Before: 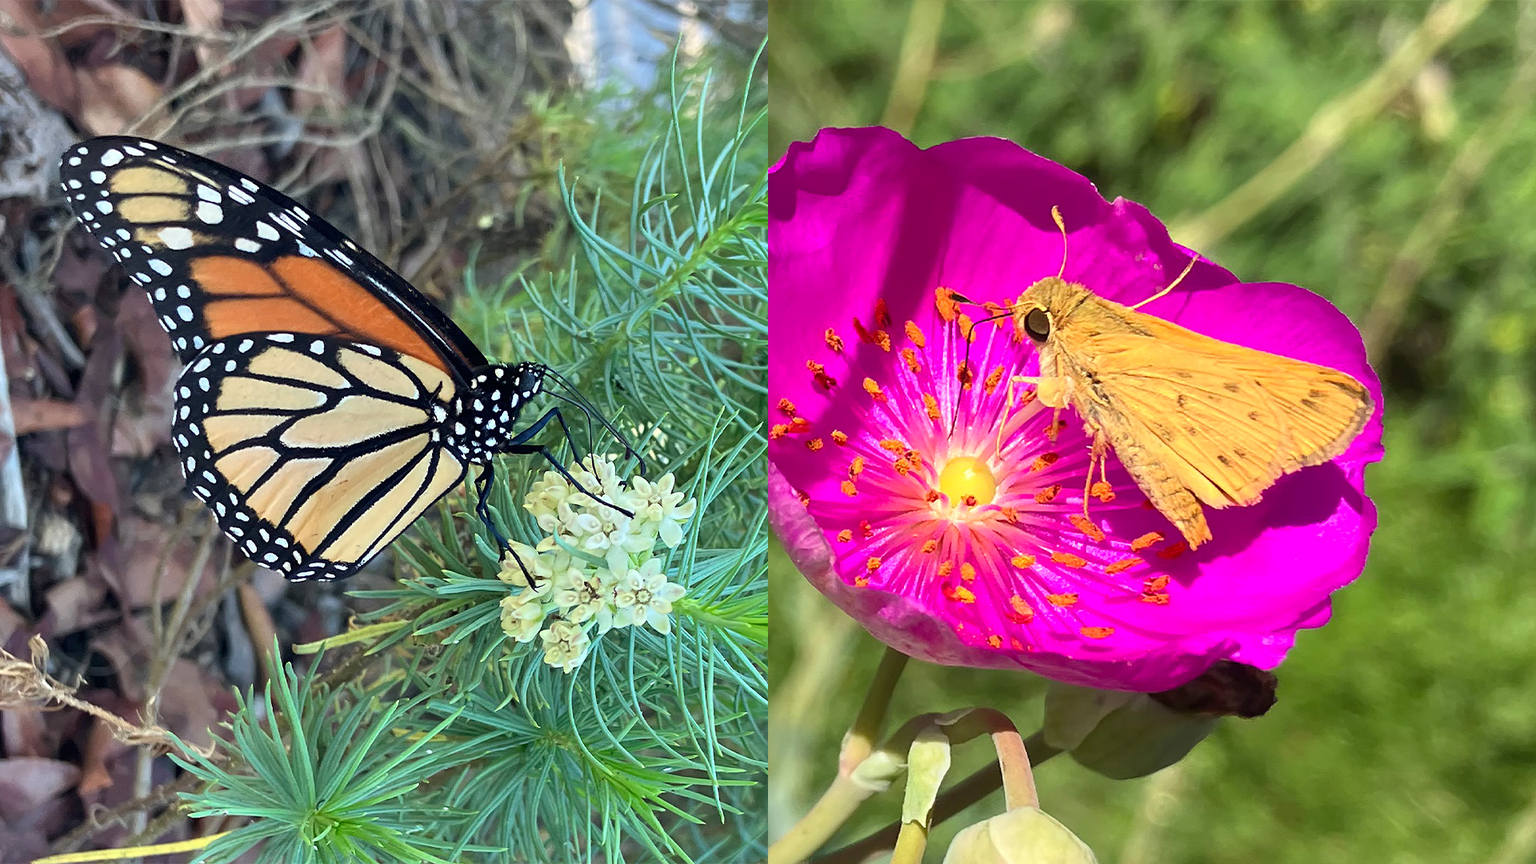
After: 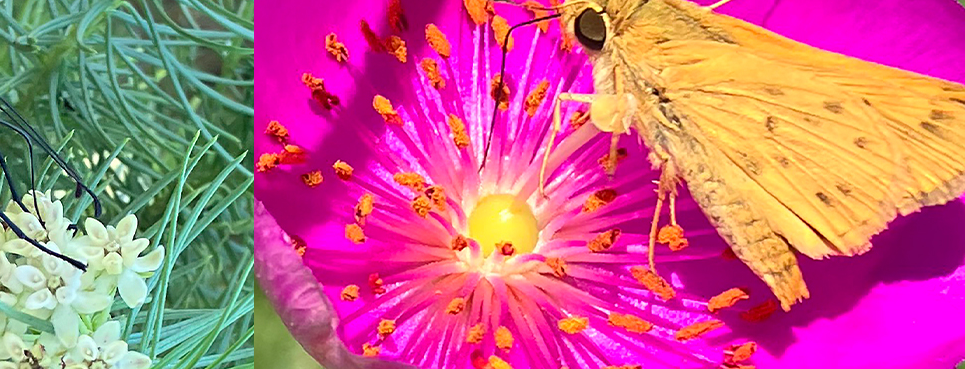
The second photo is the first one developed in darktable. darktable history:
crop: left 36.815%, top 34.949%, right 12.924%, bottom 30.725%
